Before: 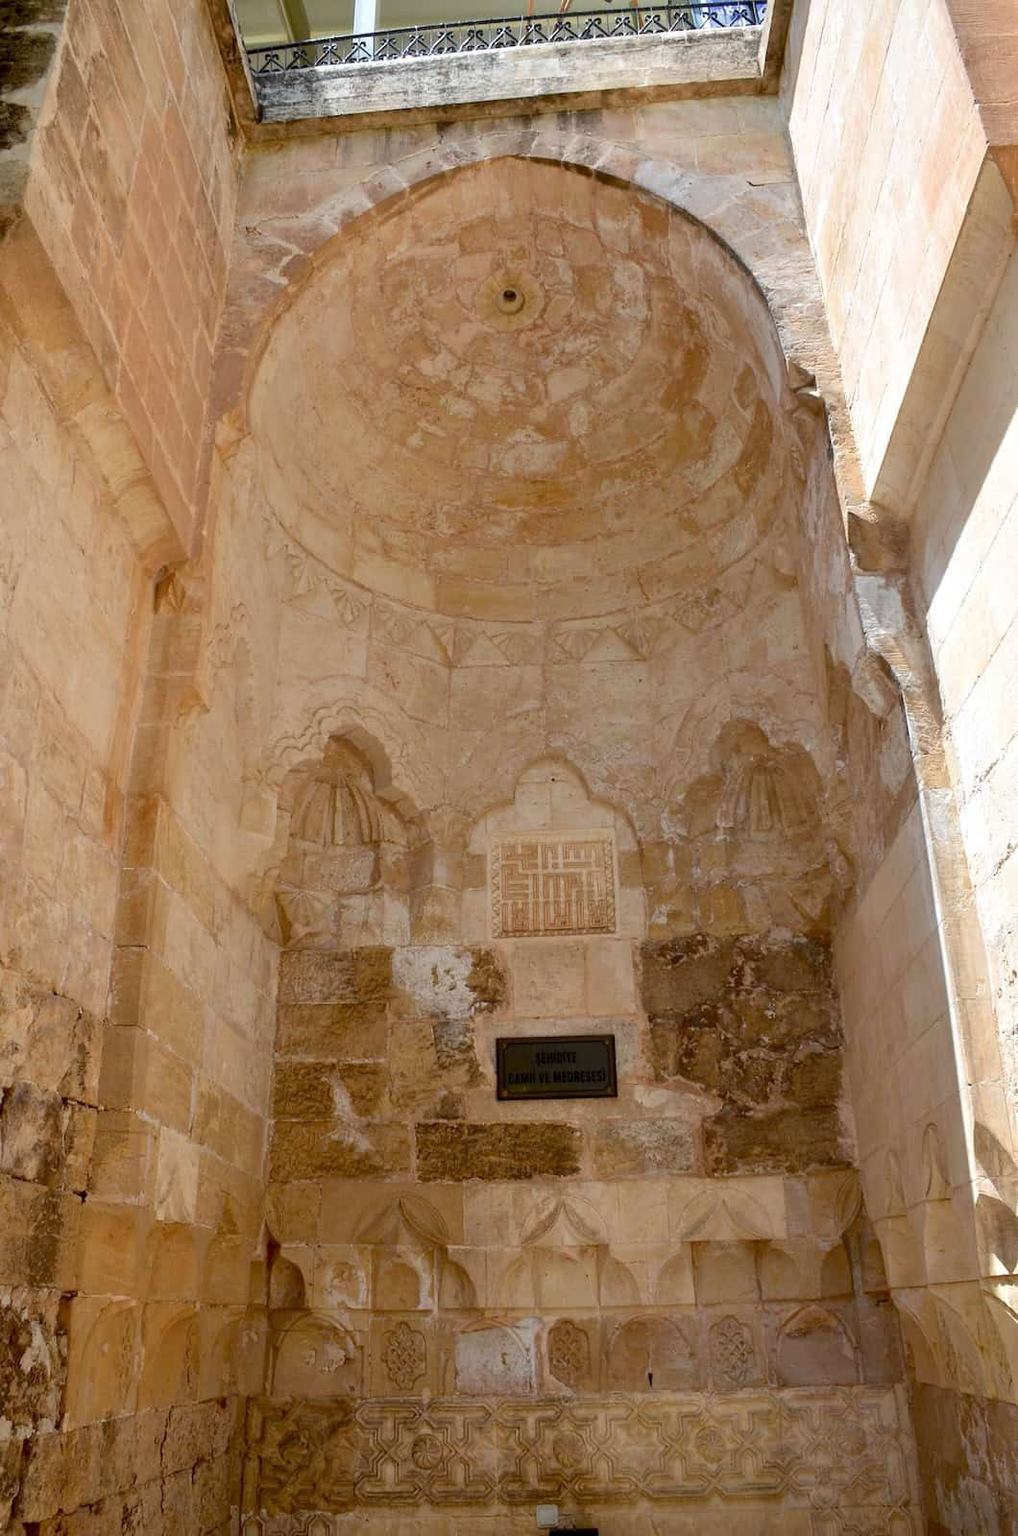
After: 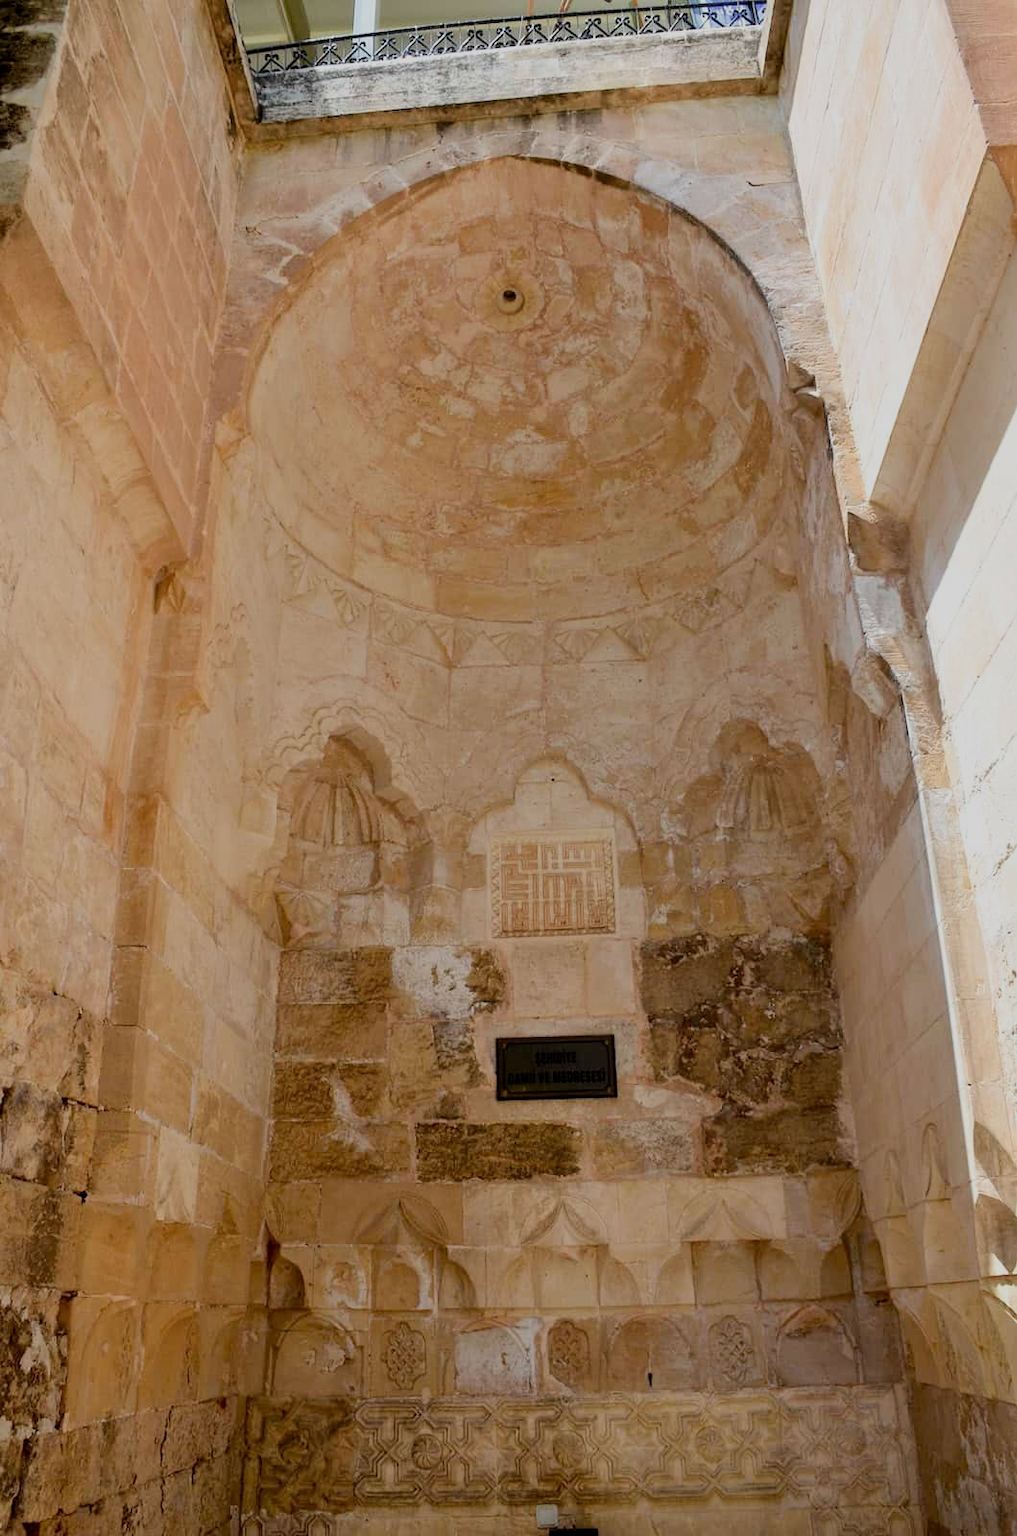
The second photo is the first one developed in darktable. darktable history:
filmic rgb: black relative exposure -7.65 EV, white relative exposure 4.56 EV, threshold 5.99 EV, hardness 3.61, enable highlight reconstruction true
